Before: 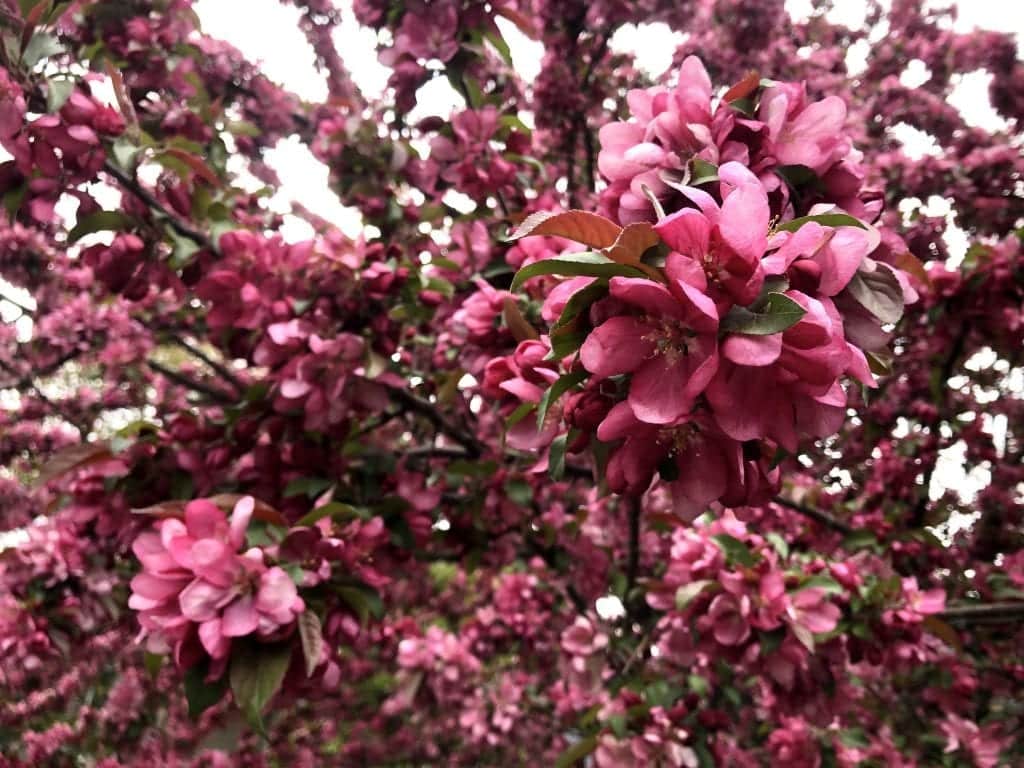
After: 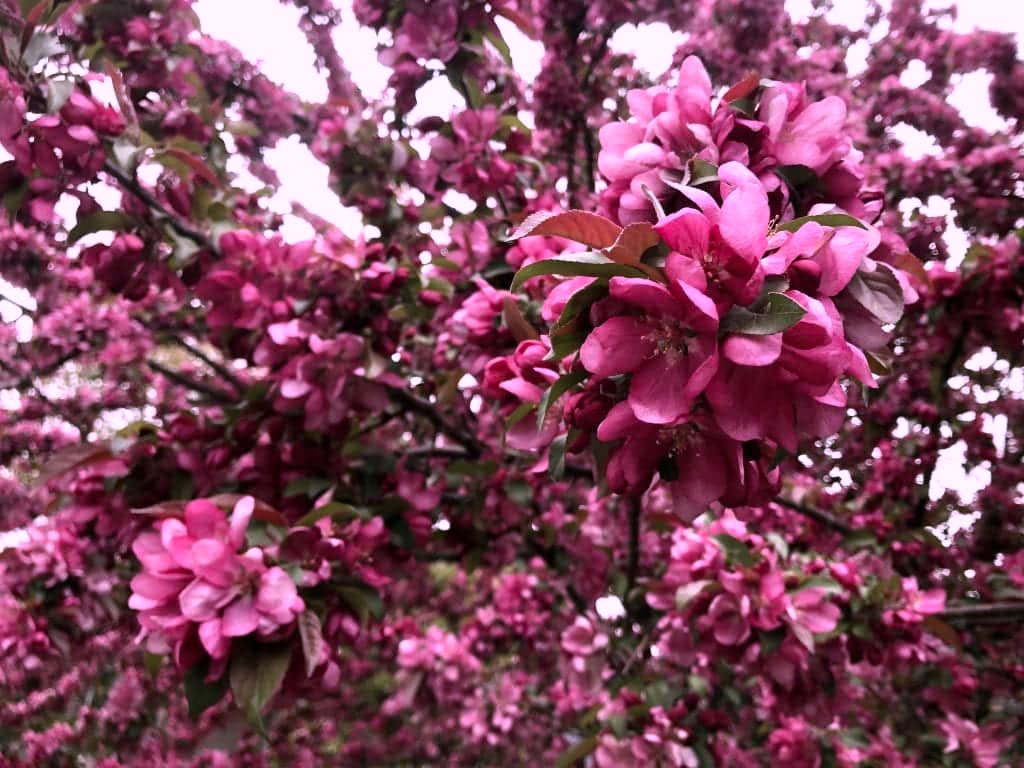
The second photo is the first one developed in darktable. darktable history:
color correction: highlights a* 16.08, highlights b* -20.01
